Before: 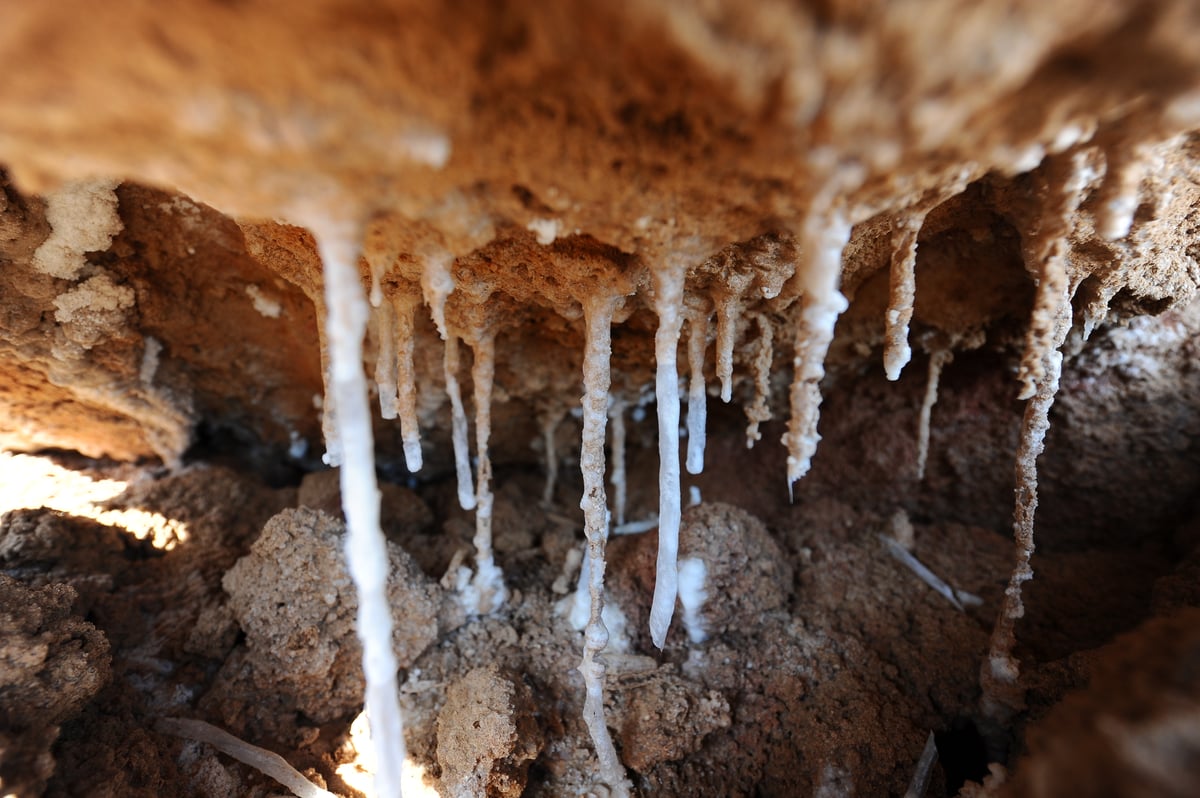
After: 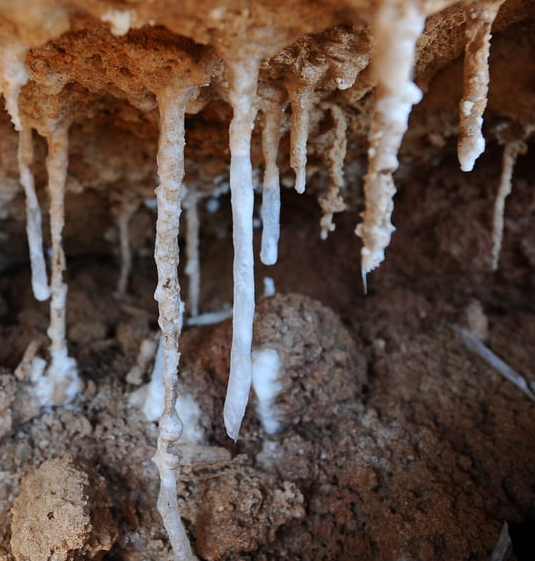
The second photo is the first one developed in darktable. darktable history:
crop: left 35.553%, top 26.238%, right 19.814%, bottom 3.449%
